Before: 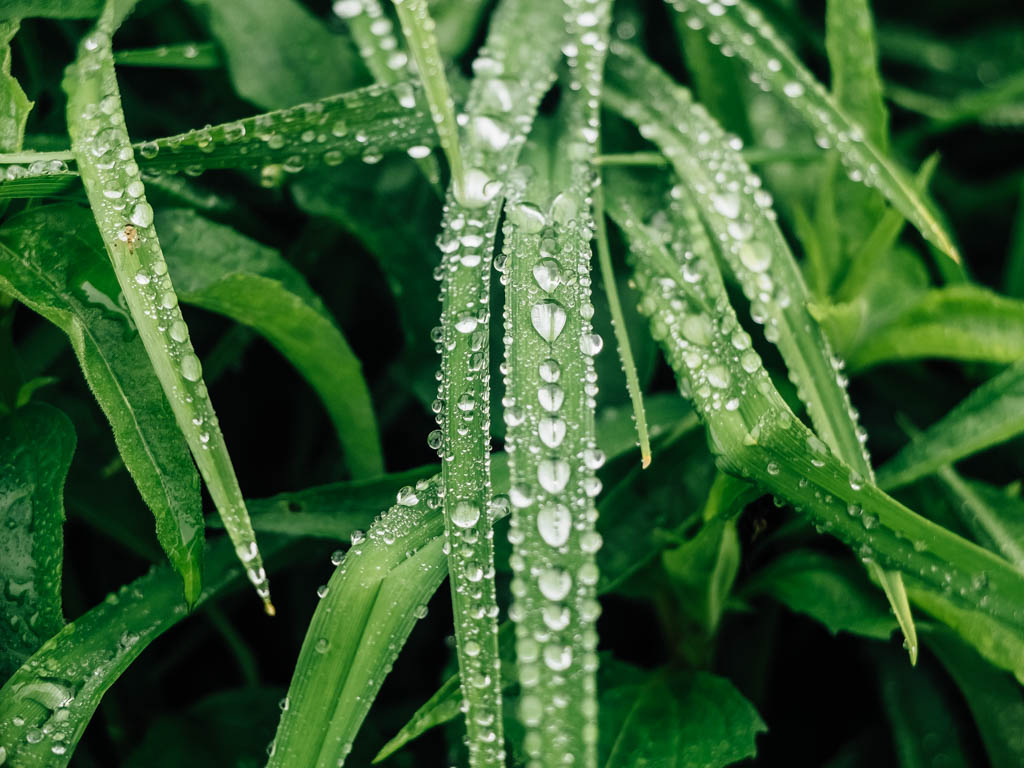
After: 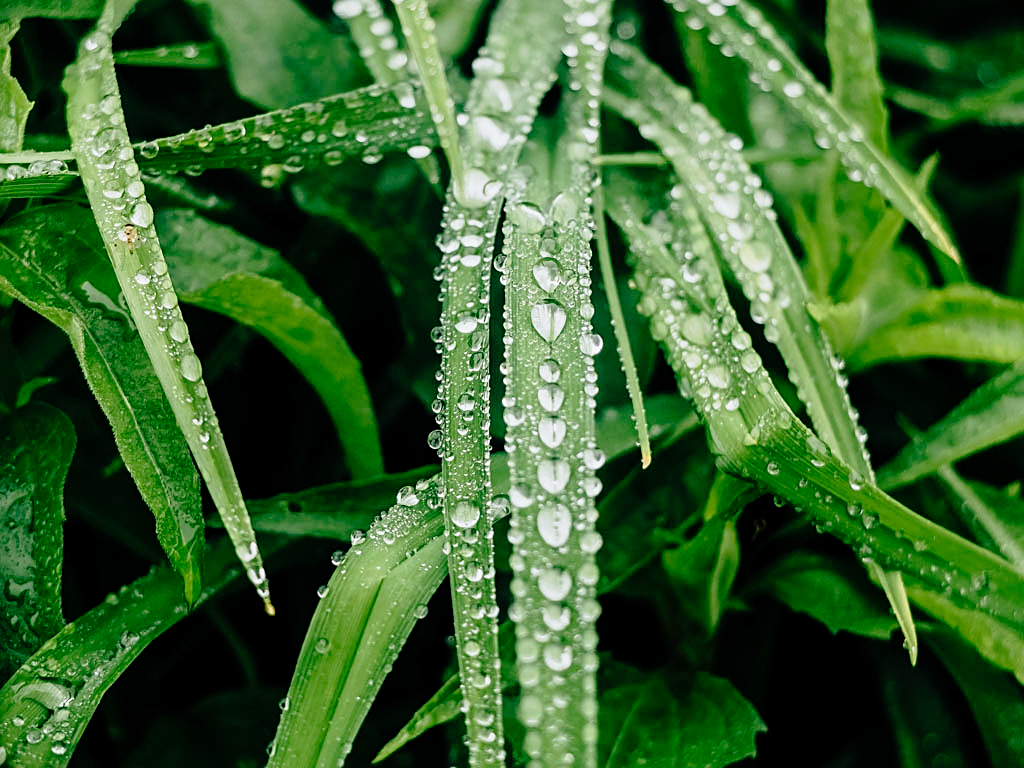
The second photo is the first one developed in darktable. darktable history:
exposure: black level correction 0.001, exposure -0.2 EV, compensate highlight preservation false
white balance: red 0.988, blue 1.017
tone curve: curves: ch0 [(0, 0) (0.003, 0.003) (0.011, 0.006) (0.025, 0.015) (0.044, 0.025) (0.069, 0.034) (0.1, 0.052) (0.136, 0.092) (0.177, 0.157) (0.224, 0.228) (0.277, 0.305) (0.335, 0.392) (0.399, 0.466) (0.468, 0.543) (0.543, 0.612) (0.623, 0.692) (0.709, 0.78) (0.801, 0.865) (0.898, 0.935) (1, 1)], preserve colors none
sharpen: on, module defaults
